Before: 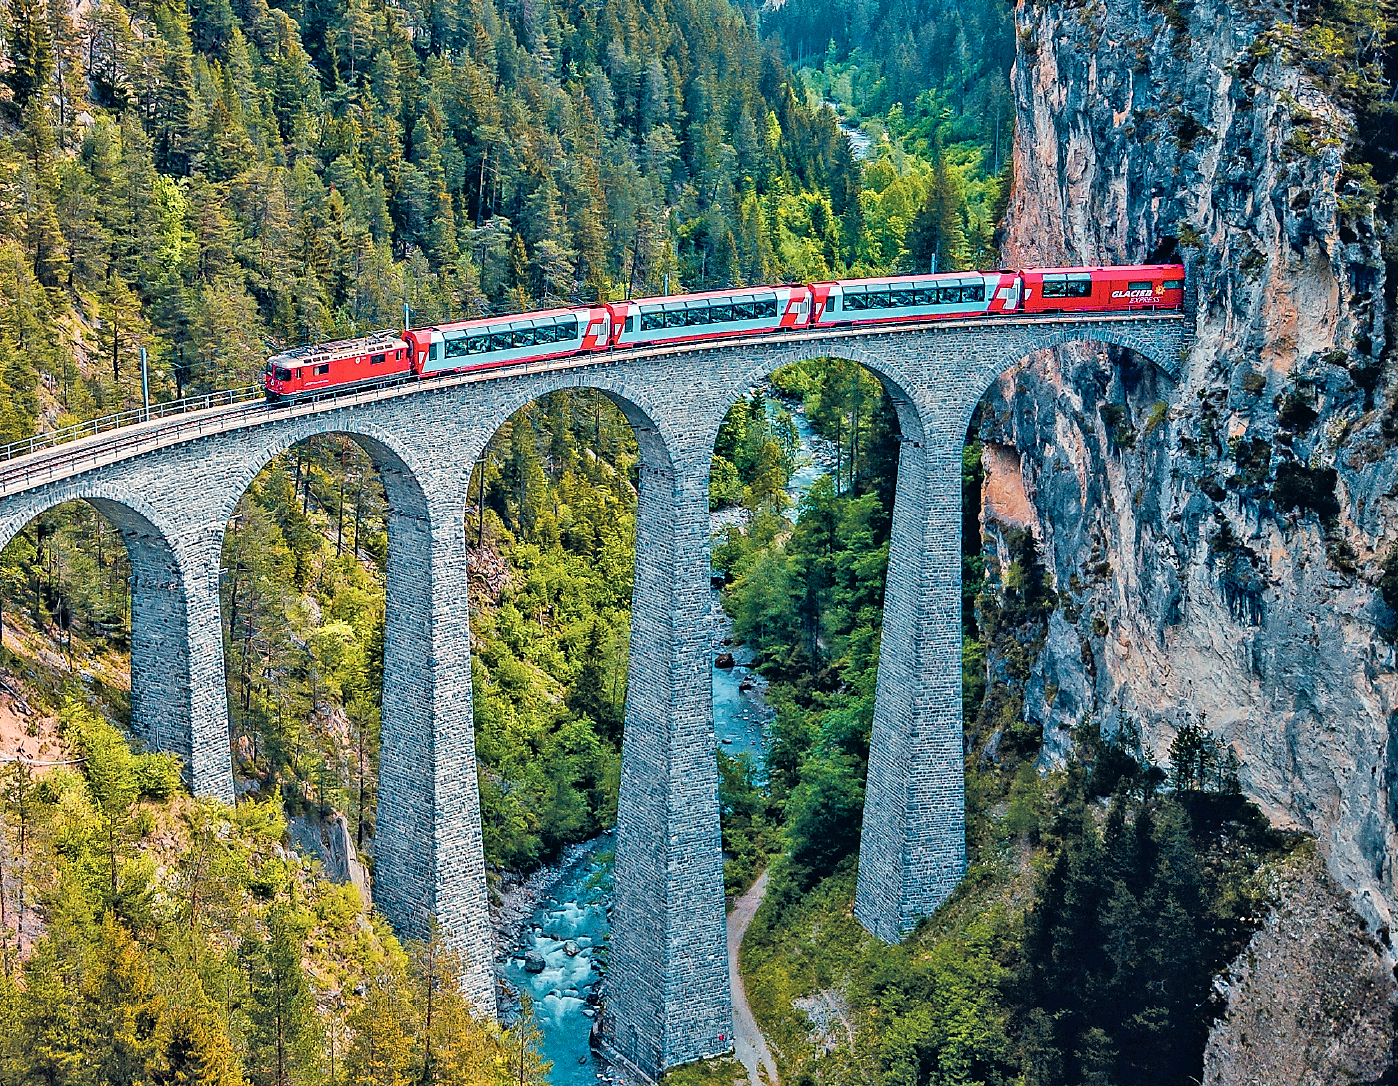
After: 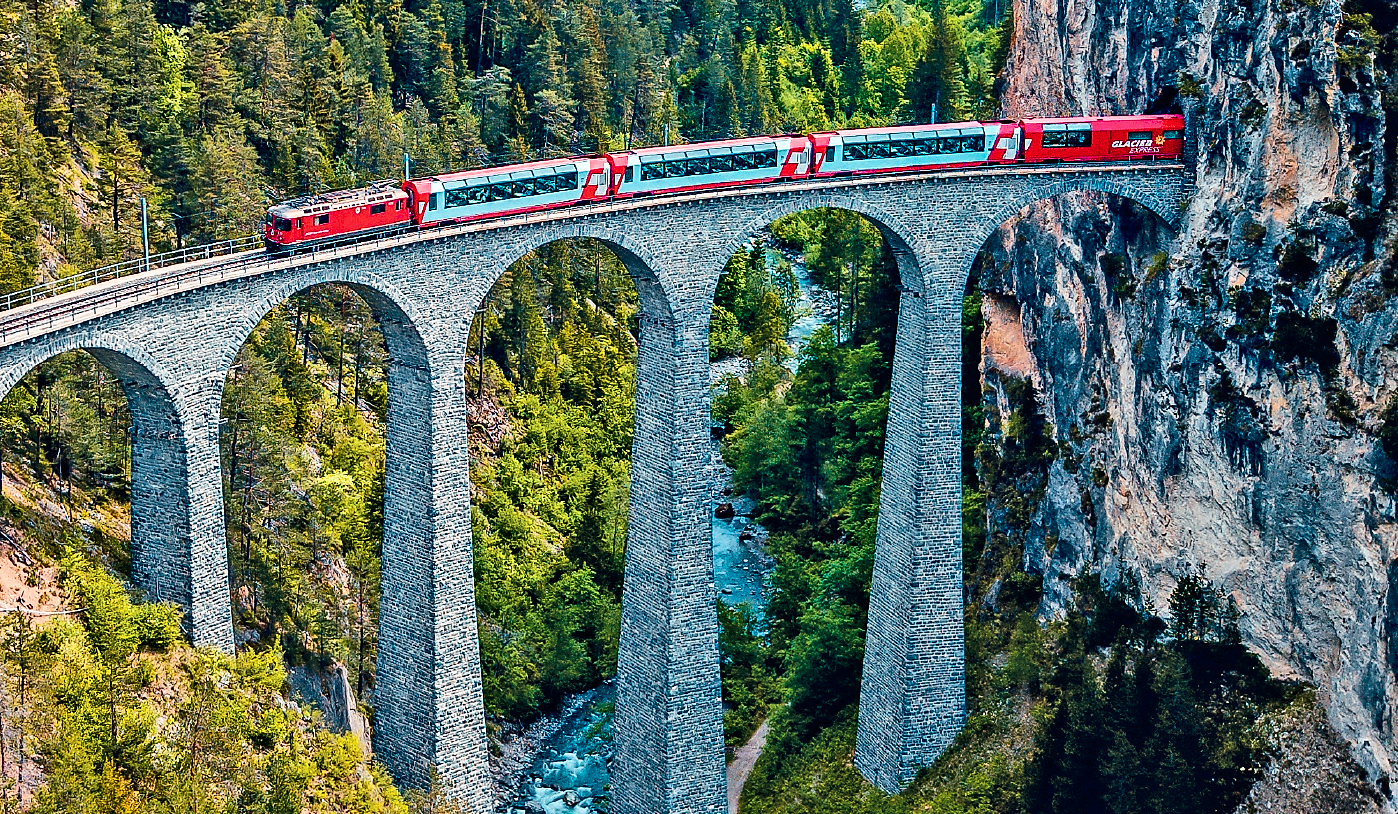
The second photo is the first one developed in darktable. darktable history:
crop: top 13.819%, bottom 11.169%
contrast brightness saturation: contrast 0.2, brightness -0.11, saturation 0.1
